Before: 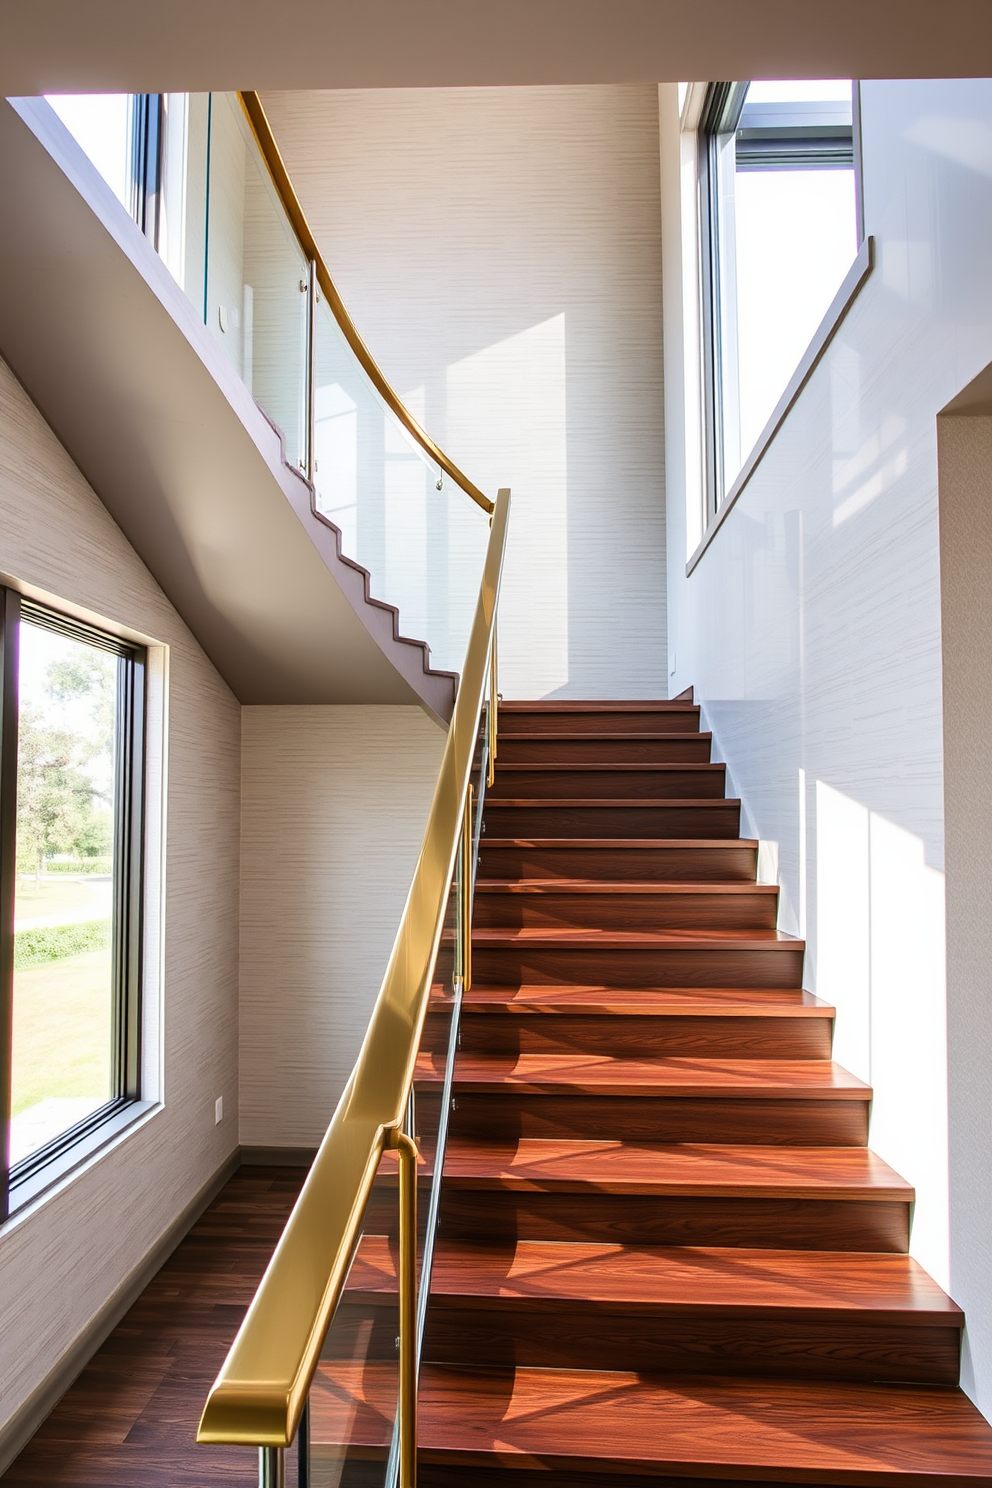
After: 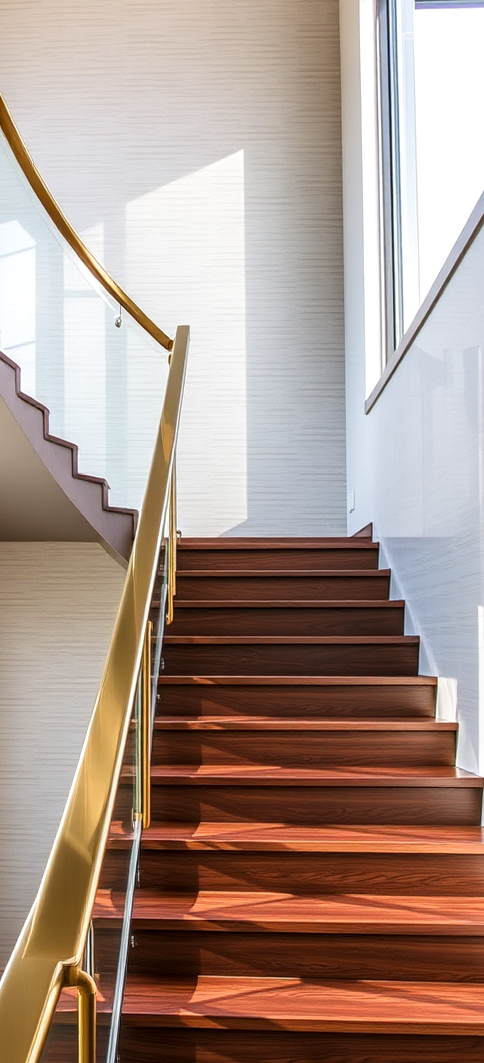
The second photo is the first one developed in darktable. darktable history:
local contrast: on, module defaults
exposure: compensate highlight preservation false
crop: left 32.425%, top 10.958%, right 18.684%, bottom 17.595%
